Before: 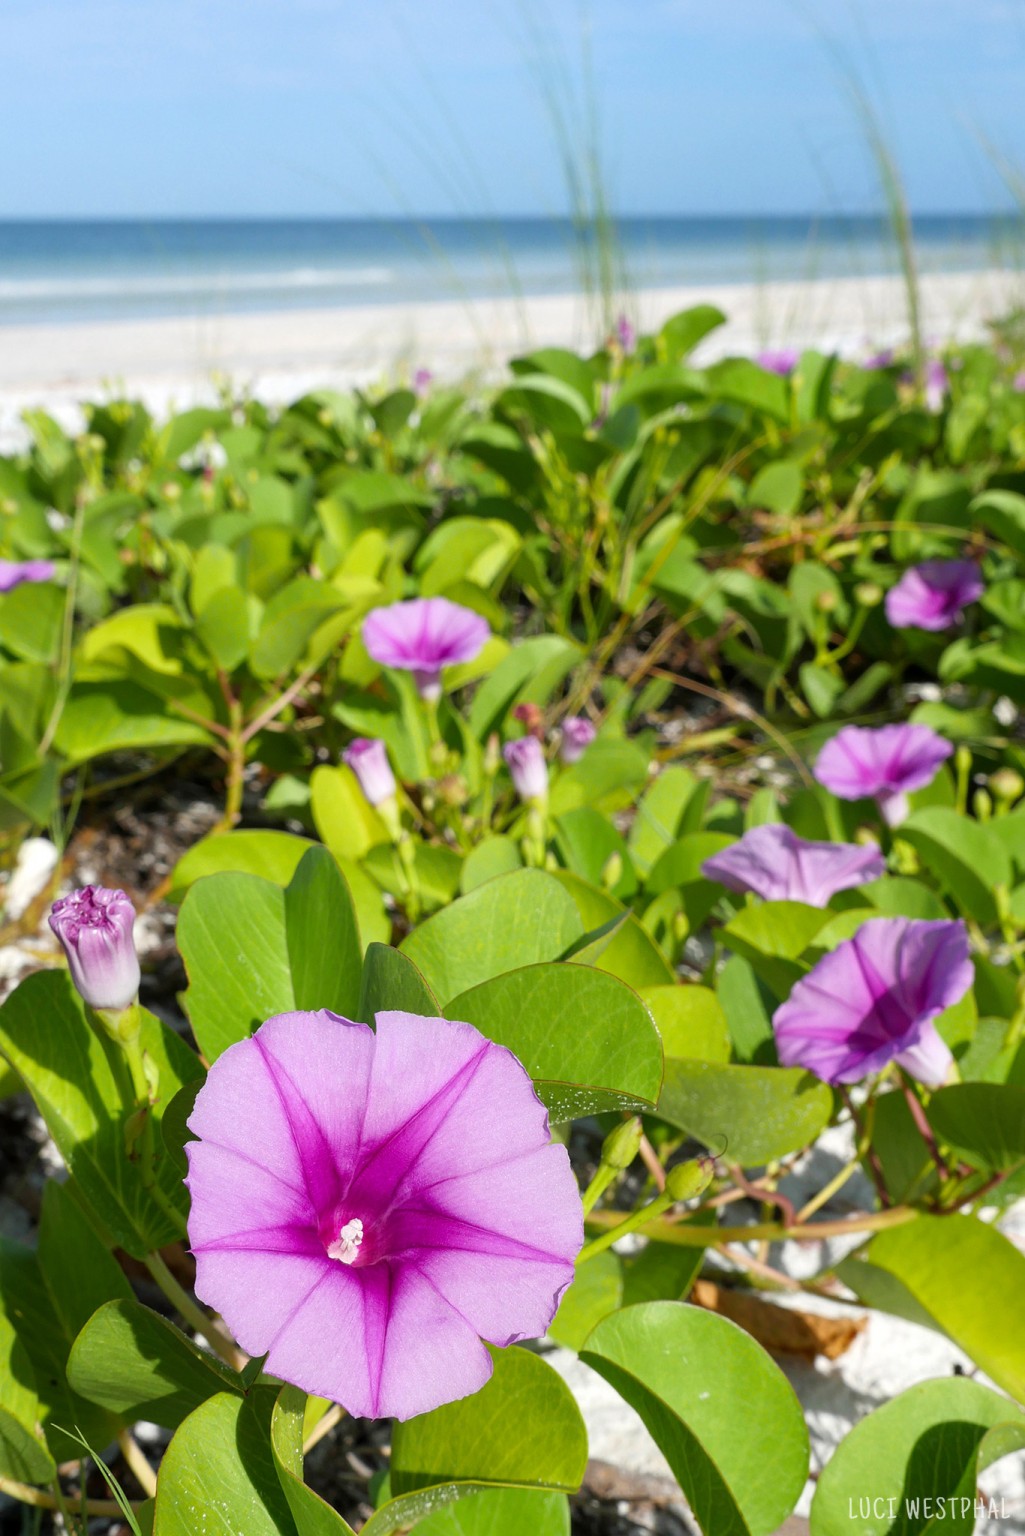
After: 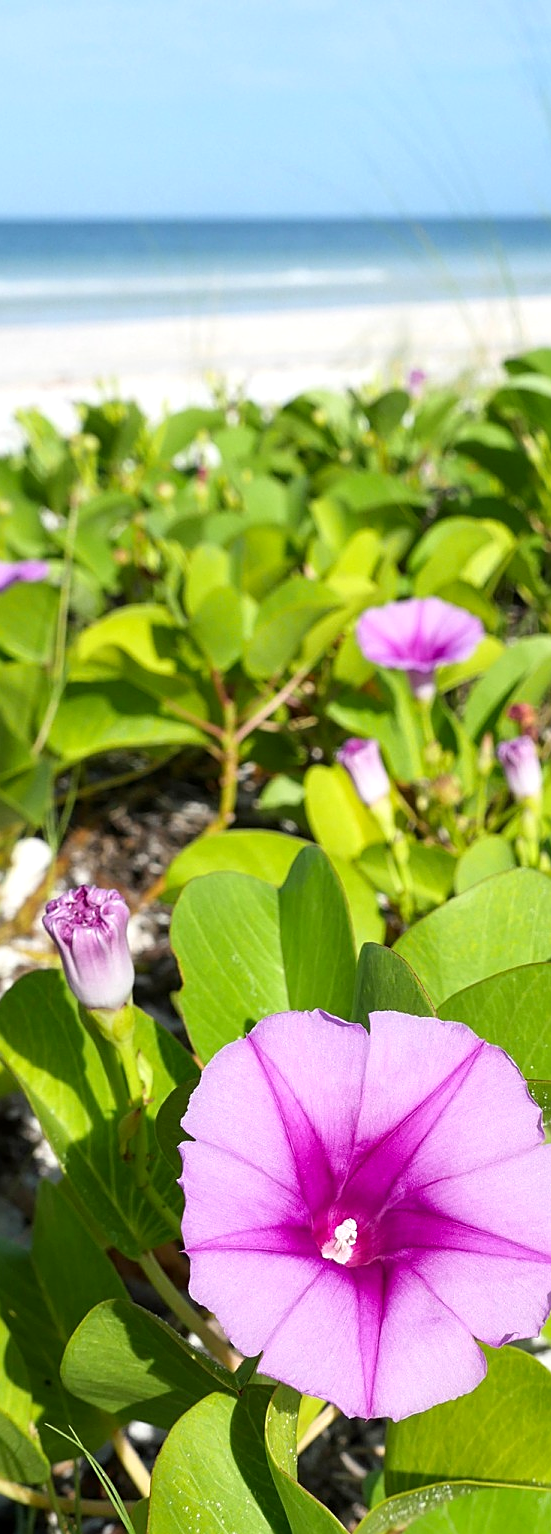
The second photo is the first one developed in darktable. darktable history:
exposure: exposure 0.236 EV, compensate highlight preservation false
sharpen: on, module defaults
contrast brightness saturation: contrast 0.08, saturation 0.02
crop: left 0.587%, right 45.588%, bottom 0.086%
